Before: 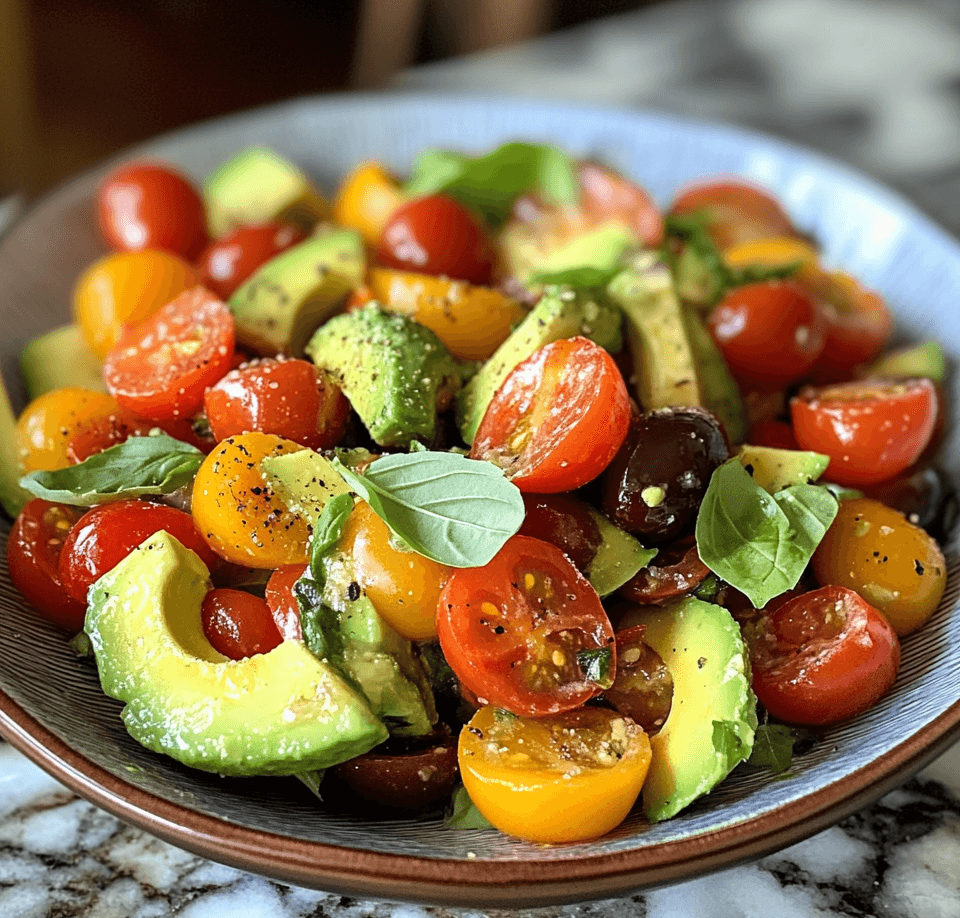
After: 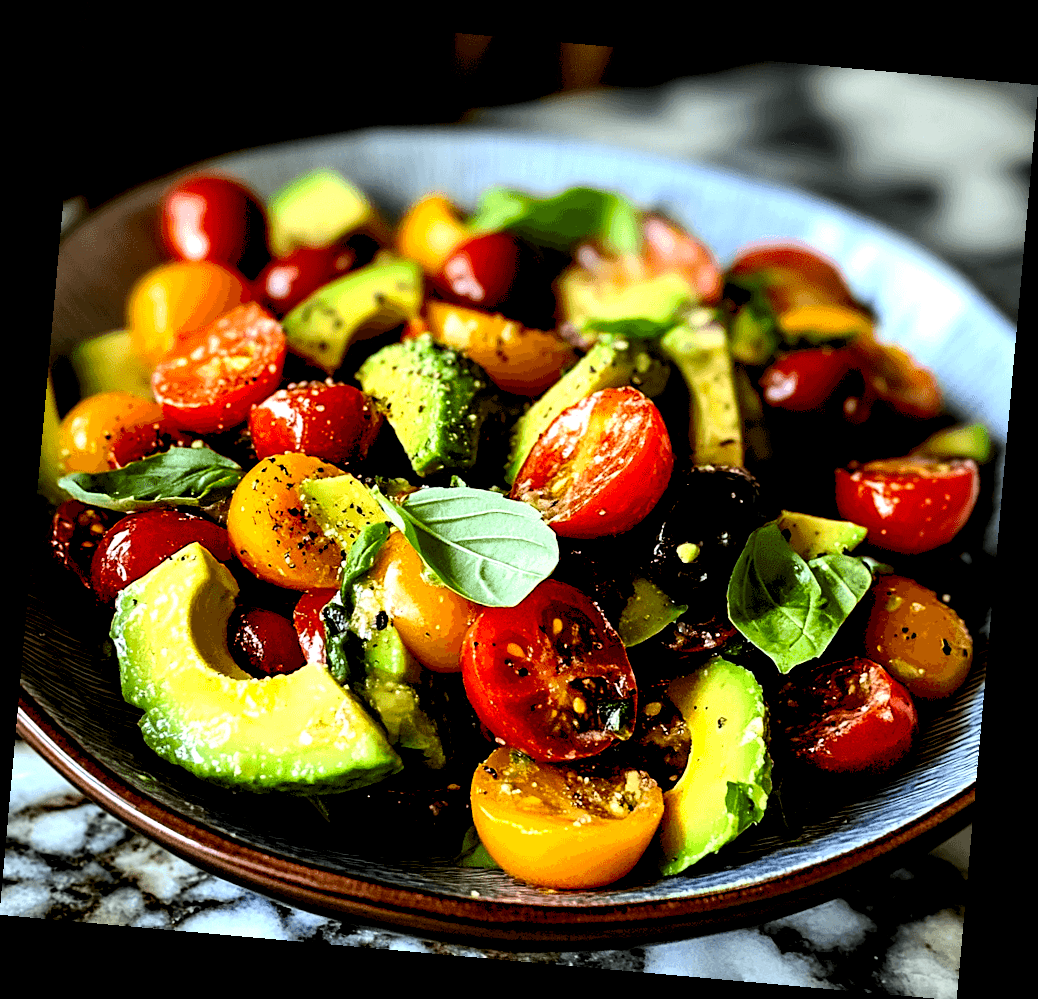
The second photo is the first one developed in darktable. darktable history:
rotate and perspective: rotation 5.12°, automatic cropping off
contrast brightness saturation: contrast 0.19, brightness -0.11, saturation 0.21
exposure: black level correction 0.047, exposure 0.013 EV, compensate highlight preservation false
levels: levels [0.055, 0.477, 0.9]
